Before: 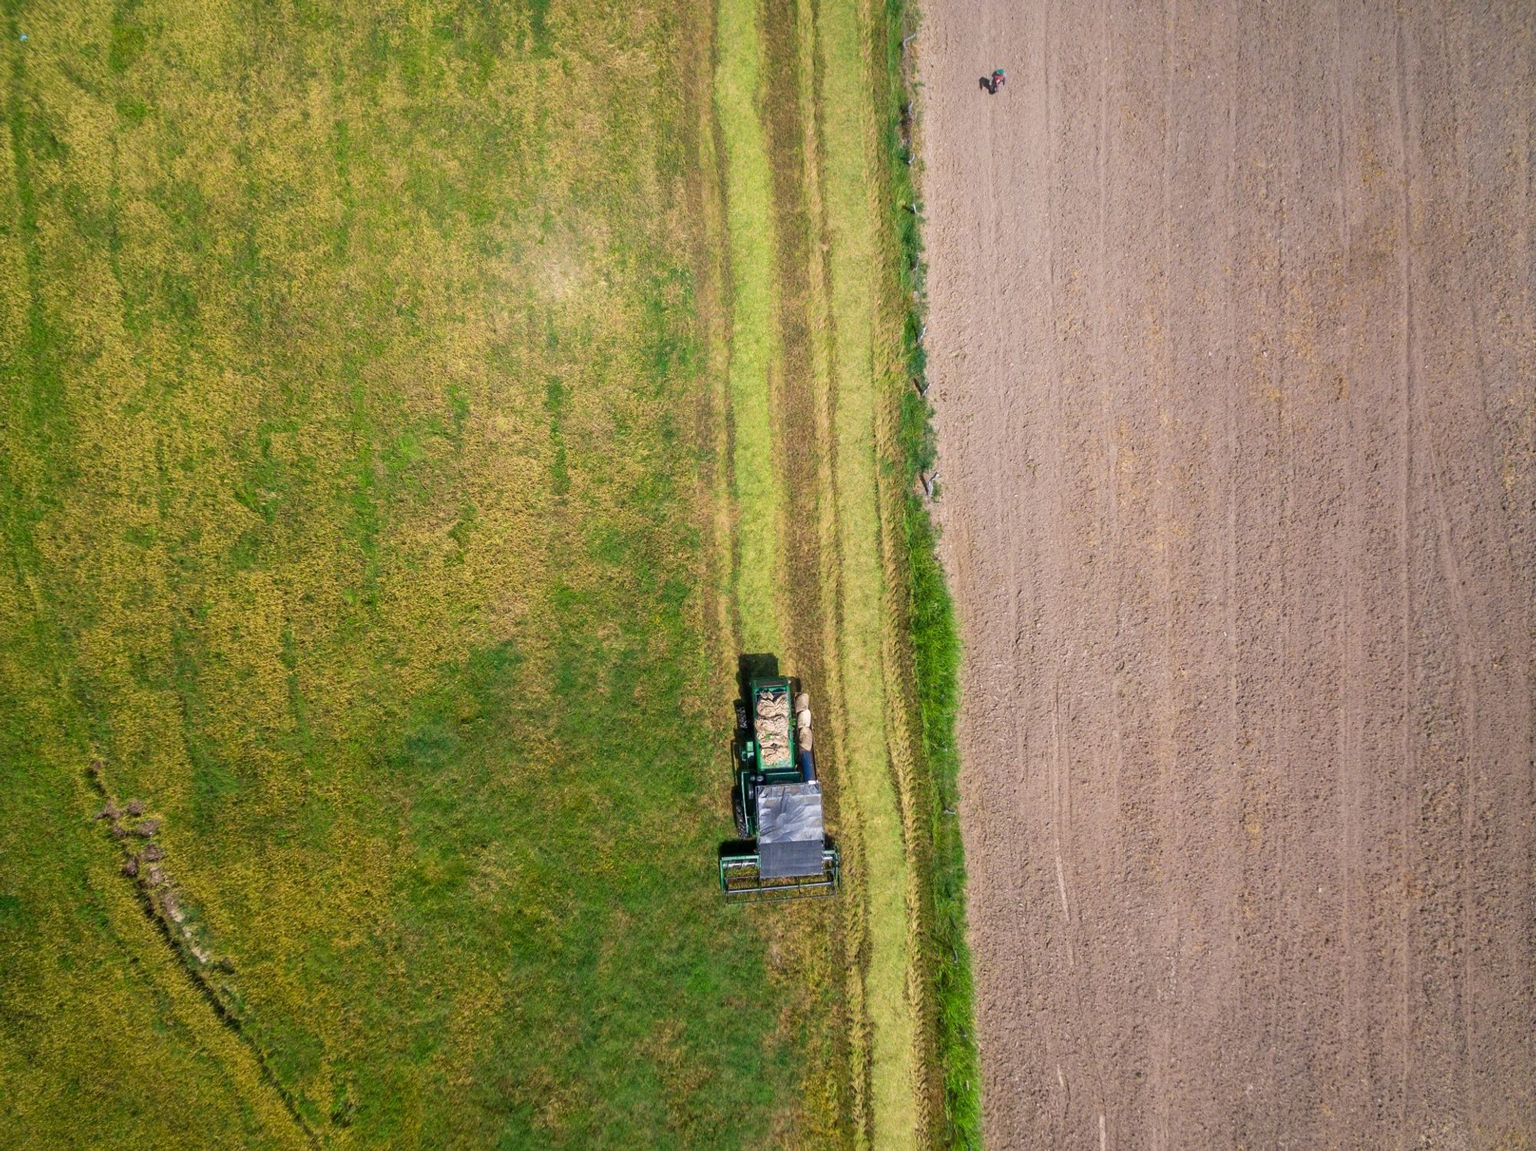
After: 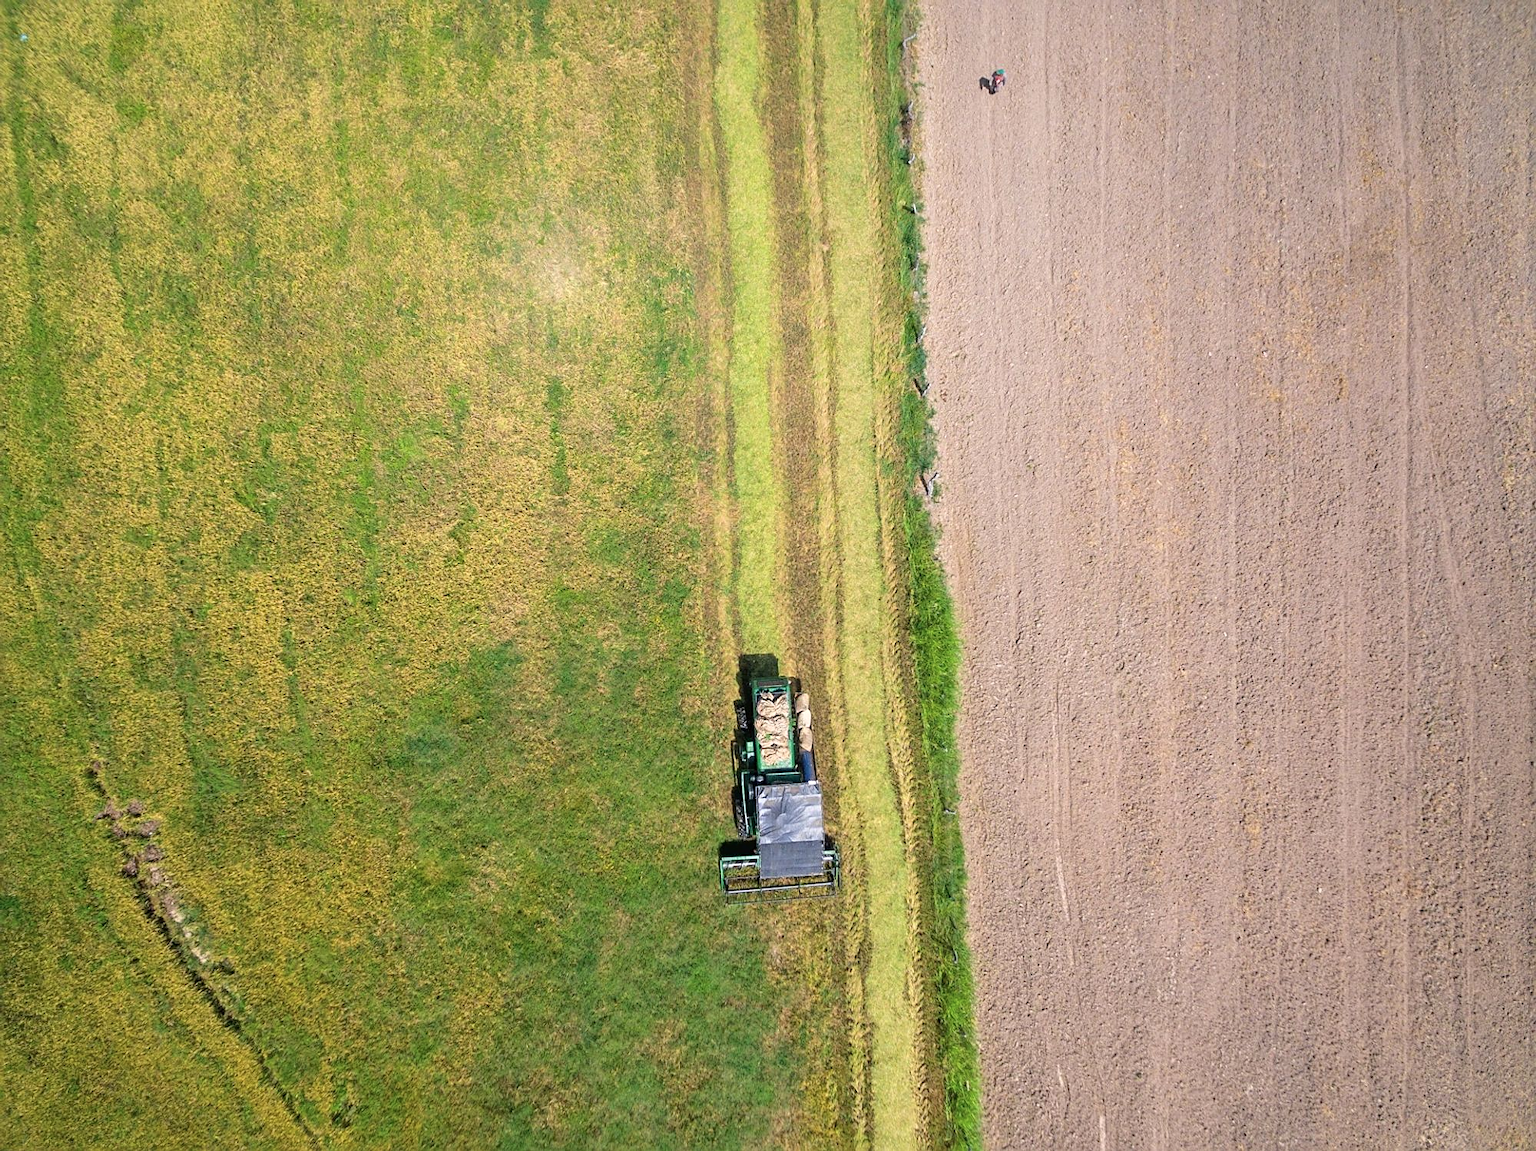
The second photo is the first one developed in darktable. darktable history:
sharpen: on, module defaults
tone curve: curves: ch0 [(0, 0) (0.003, 0.022) (0.011, 0.025) (0.025, 0.032) (0.044, 0.055) (0.069, 0.089) (0.1, 0.133) (0.136, 0.18) (0.177, 0.231) (0.224, 0.291) (0.277, 0.35) (0.335, 0.42) (0.399, 0.496) (0.468, 0.561) (0.543, 0.632) (0.623, 0.706) (0.709, 0.783) (0.801, 0.865) (0.898, 0.947) (1, 1)], color space Lab, independent channels, preserve colors none
